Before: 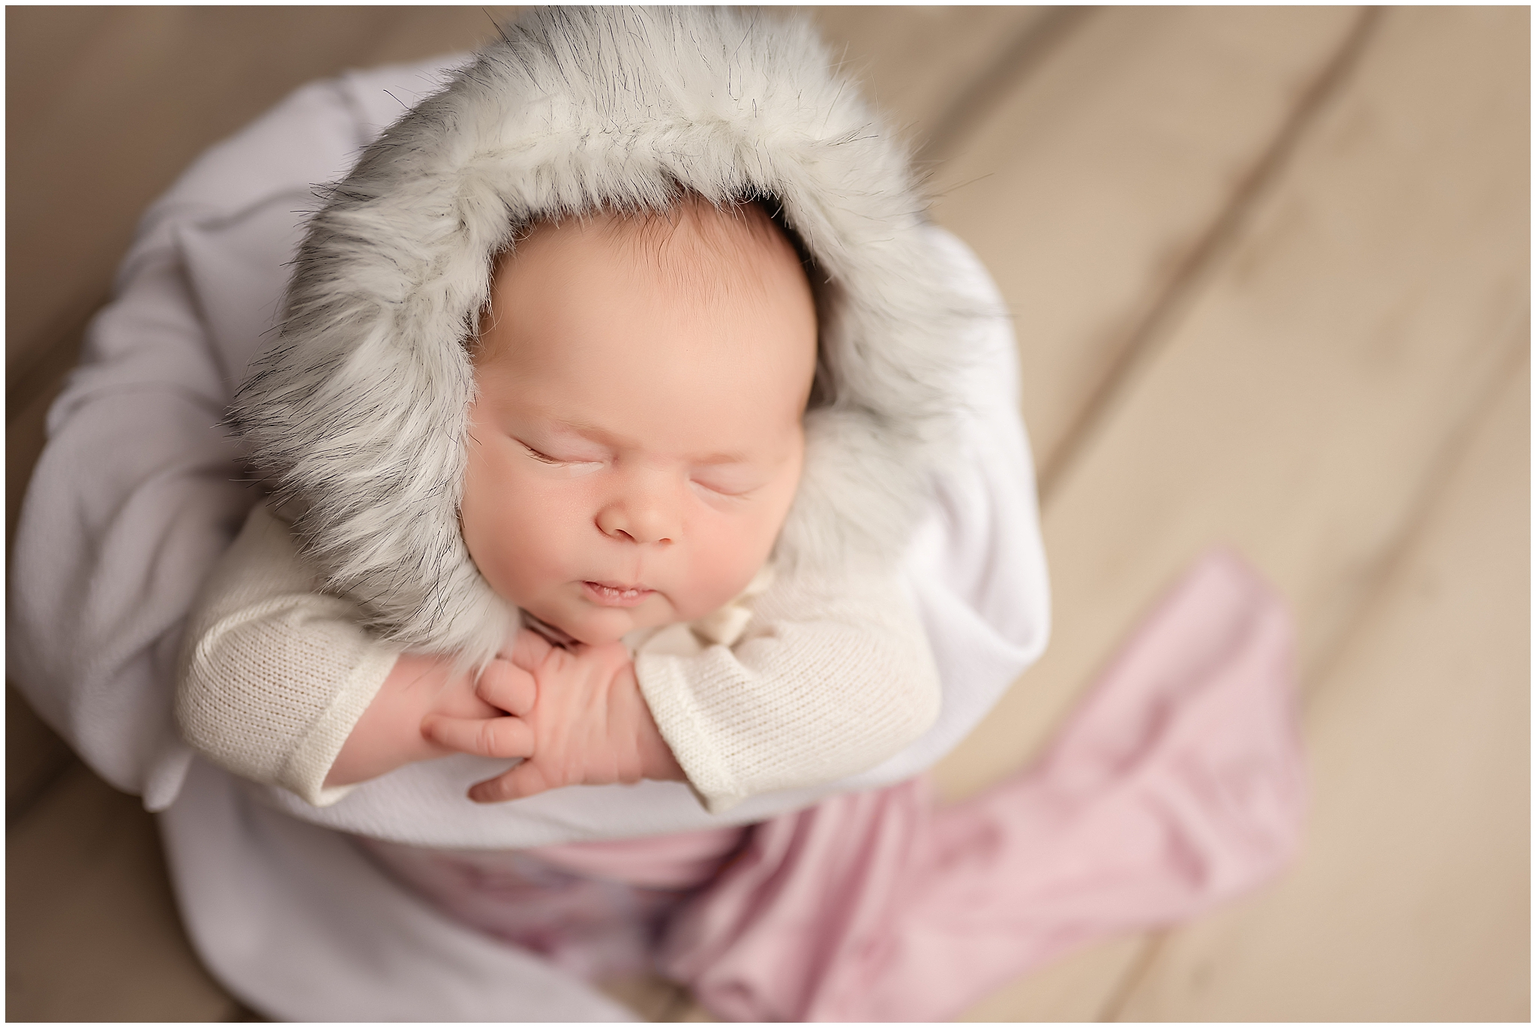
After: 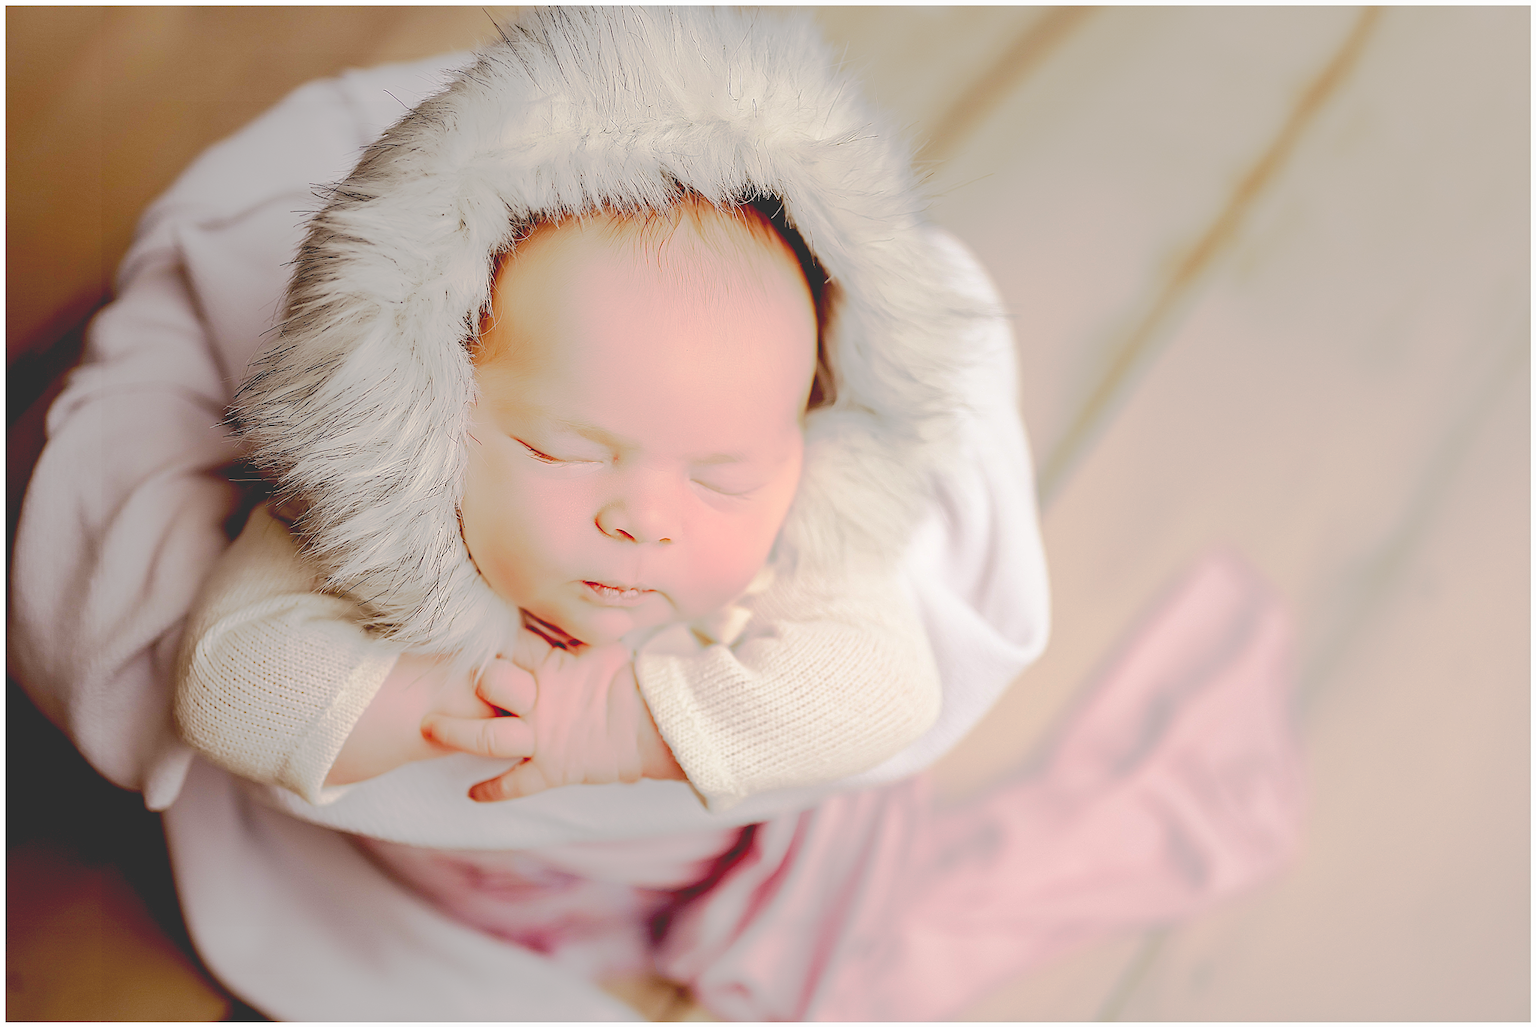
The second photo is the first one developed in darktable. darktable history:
contrast equalizer: y [[0.439, 0.44, 0.442, 0.457, 0.493, 0.498], [0.5 ×6], [0.5 ×6], [0 ×6], [0 ×6]]
base curve: curves: ch0 [(0.065, 0.026) (0.236, 0.358) (0.53, 0.546) (0.777, 0.841) (0.924, 0.992)], preserve colors none
